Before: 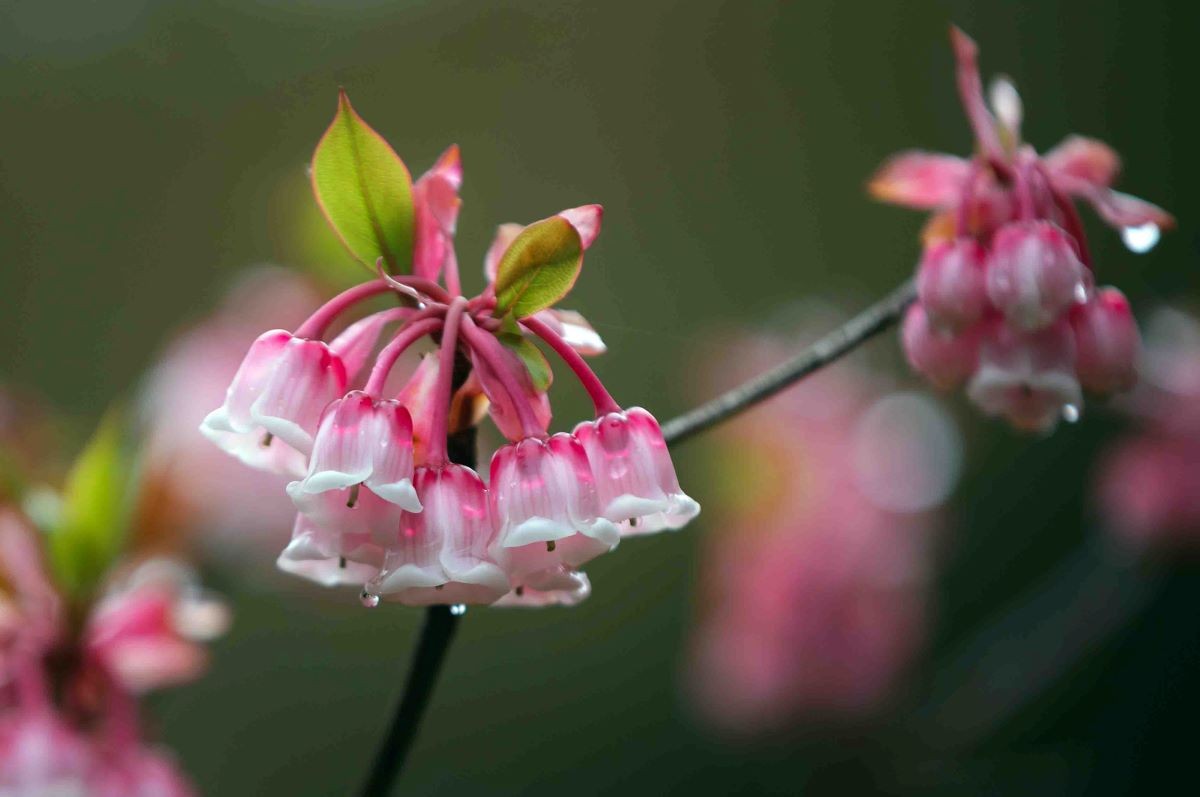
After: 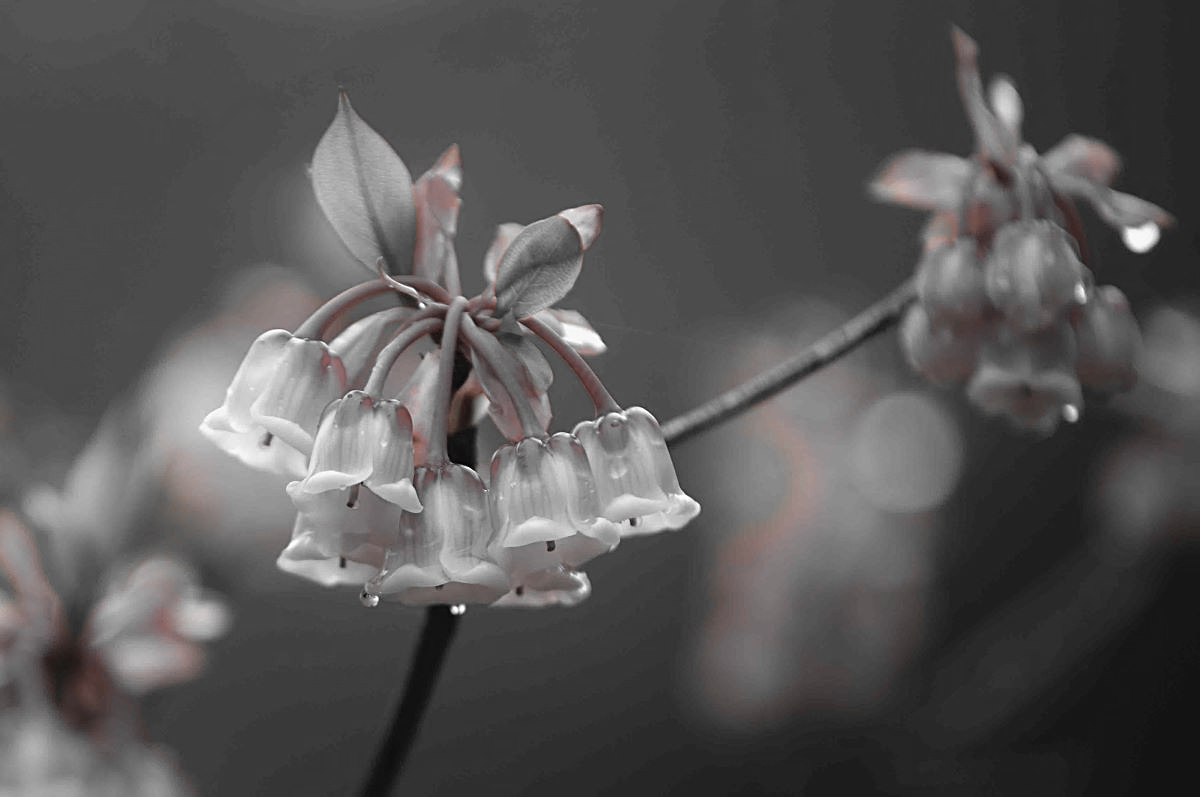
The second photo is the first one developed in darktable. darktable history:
sharpen: on, module defaults
contrast brightness saturation: contrast -0.05, saturation -0.41
color zones: curves: ch1 [(0, 0.006) (0.094, 0.285) (0.171, 0.001) (0.429, 0.001) (0.571, 0.003) (0.714, 0.004) (0.857, 0.004) (1, 0.006)]
